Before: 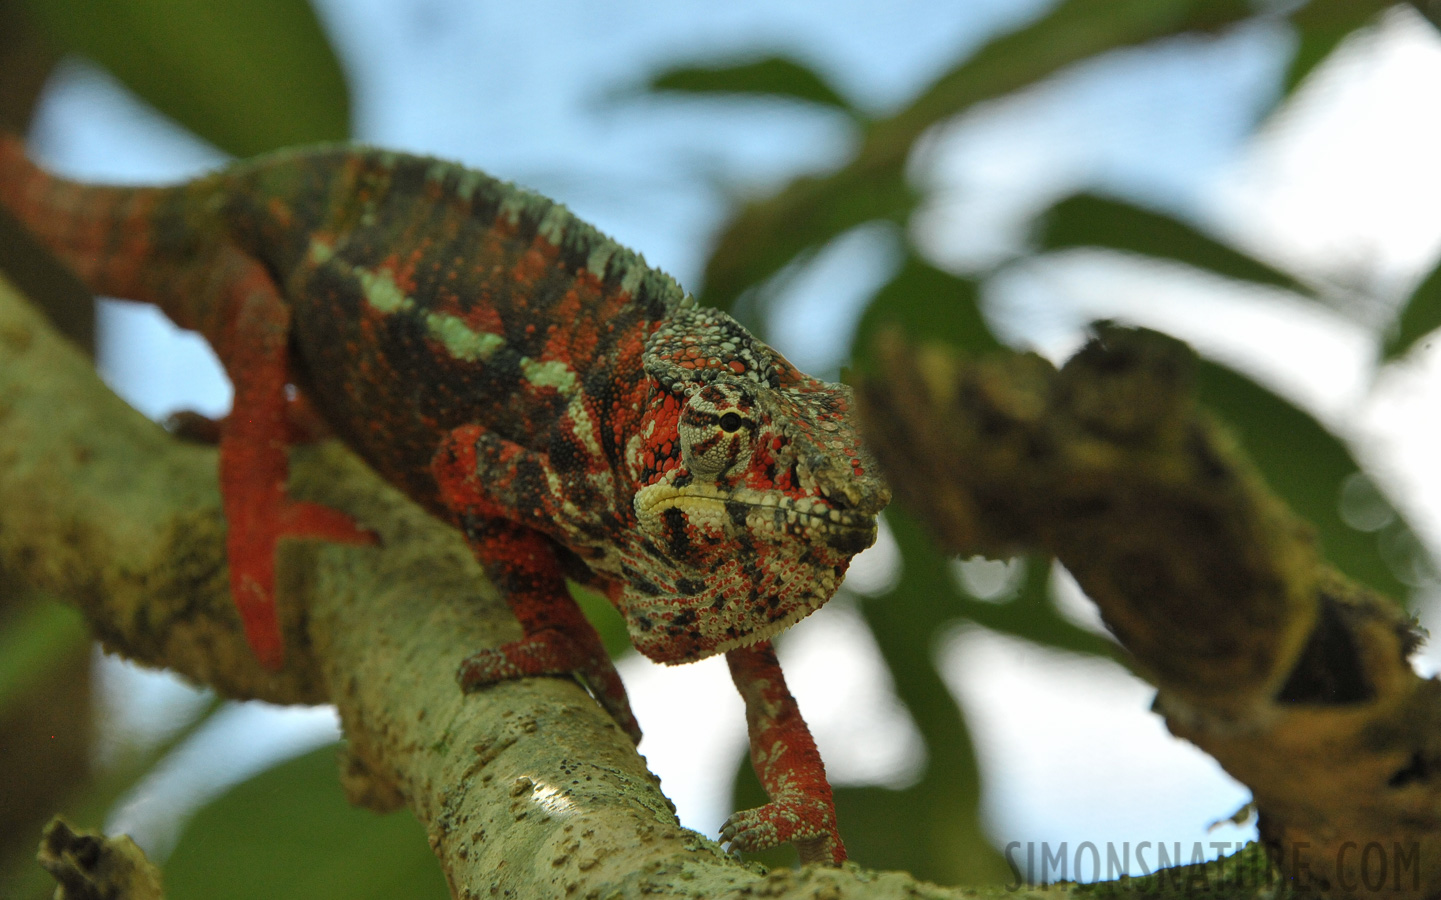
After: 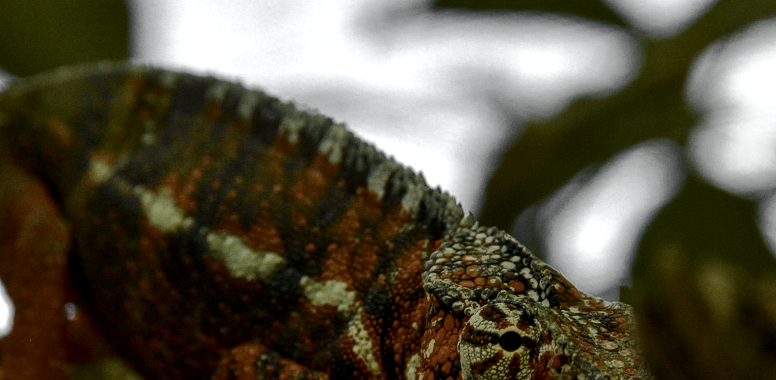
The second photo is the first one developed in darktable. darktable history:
local contrast: detail 130%
color balance rgb: linear chroma grading › global chroma 15%, perceptual saturation grading › global saturation 30%
contrast brightness saturation: brightness -0.09
exposure: compensate highlight preservation false
tone curve: curves: ch0 [(0.003, 0) (0.066, 0.023) (0.154, 0.082) (0.281, 0.221) (0.405, 0.389) (0.517, 0.553) (0.716, 0.743) (0.822, 0.882) (1, 1)]; ch1 [(0, 0) (0.164, 0.115) (0.337, 0.332) (0.39, 0.398) (0.464, 0.461) (0.501, 0.5) (0.521, 0.526) (0.571, 0.606) (0.656, 0.677) (0.723, 0.731) (0.811, 0.796) (1, 1)]; ch2 [(0, 0) (0.337, 0.382) (0.464, 0.476) (0.501, 0.502) (0.527, 0.54) (0.556, 0.567) (0.575, 0.606) (0.659, 0.736) (1, 1)], color space Lab, independent channels, preserve colors none
crop: left 15.306%, top 9.065%, right 30.789%, bottom 48.638%
color zones: curves: ch0 [(0, 0.613) (0.01, 0.613) (0.245, 0.448) (0.498, 0.529) (0.642, 0.665) (0.879, 0.777) (0.99, 0.613)]; ch1 [(0, 0.035) (0.121, 0.189) (0.259, 0.197) (0.415, 0.061) (0.589, 0.022) (0.732, 0.022) (0.857, 0.026) (0.991, 0.053)]
rotate and perspective: automatic cropping off
